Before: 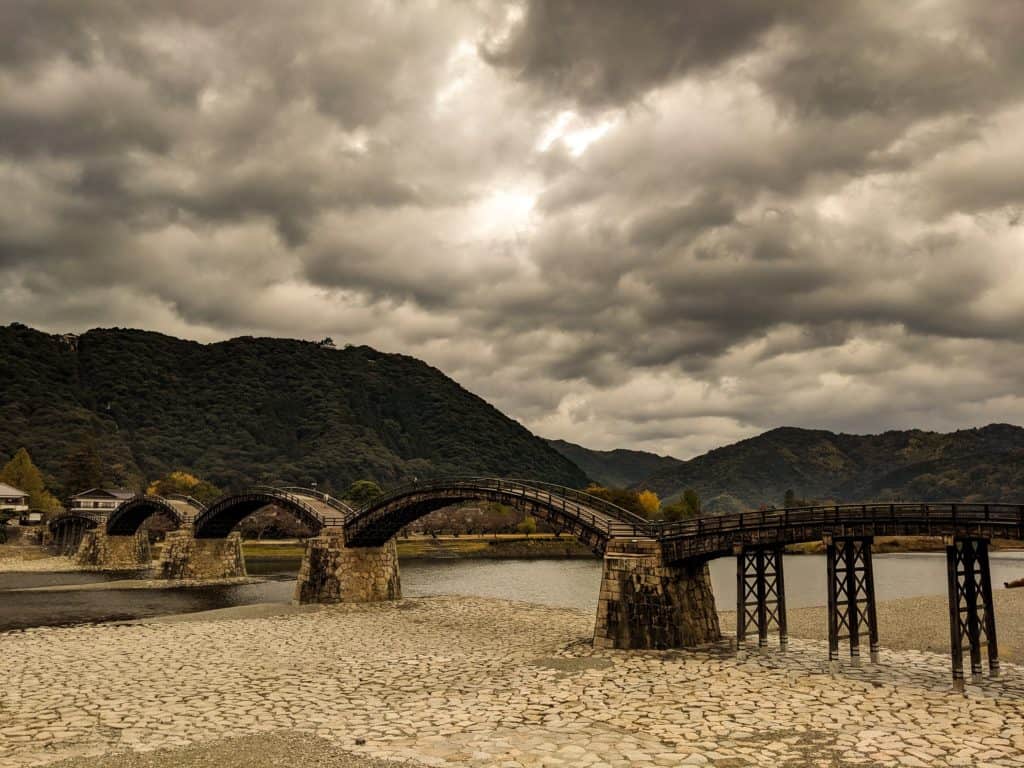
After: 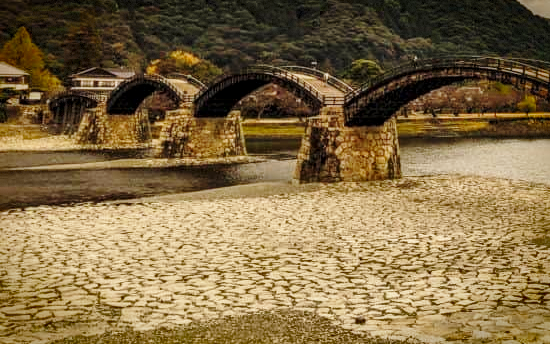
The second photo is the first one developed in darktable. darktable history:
vignetting: saturation 0.386, automatic ratio true, dithering 8-bit output, unbound false
local contrast: on, module defaults
tone equalizer: -8 EV 0.267 EV, -7 EV 0.418 EV, -6 EV 0.377 EV, -5 EV 0.275 EV, -3 EV -0.283 EV, -2 EV -0.415 EV, -1 EV -0.413 EV, +0 EV -0.237 EV, mask exposure compensation -0.487 EV
crop and rotate: top 54.871%, right 46.224%, bottom 0.216%
shadows and highlights: shadows 17.42, highlights -83.08, soften with gaussian
base curve: curves: ch0 [(0, 0) (0.028, 0.03) (0.121, 0.232) (0.46, 0.748) (0.859, 0.968) (1, 1)], preserve colors none
exposure: exposure 0.212 EV, compensate highlight preservation false
